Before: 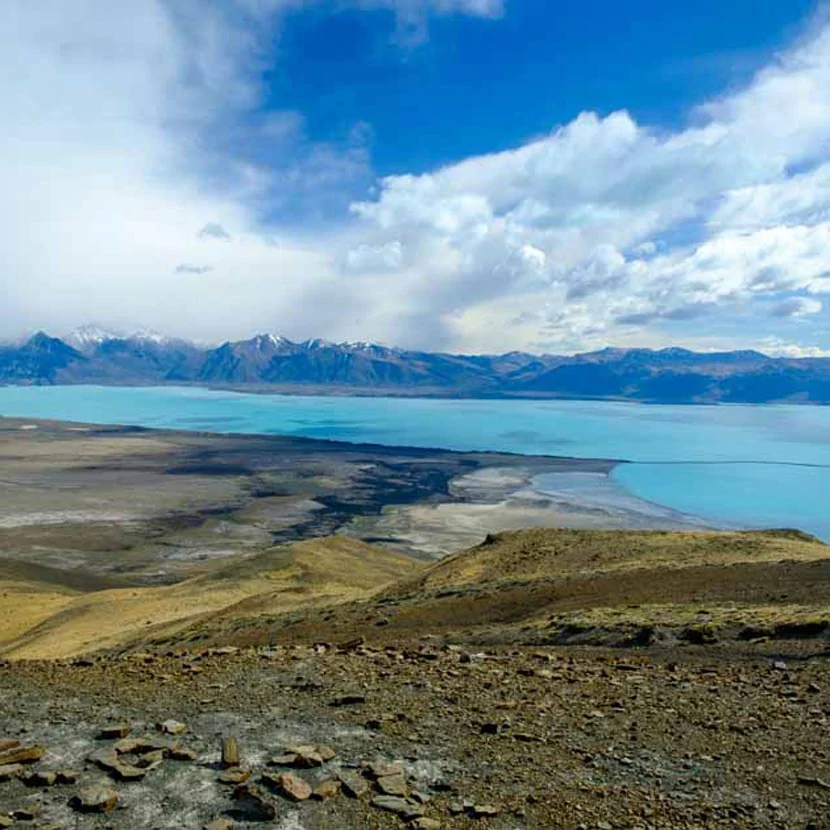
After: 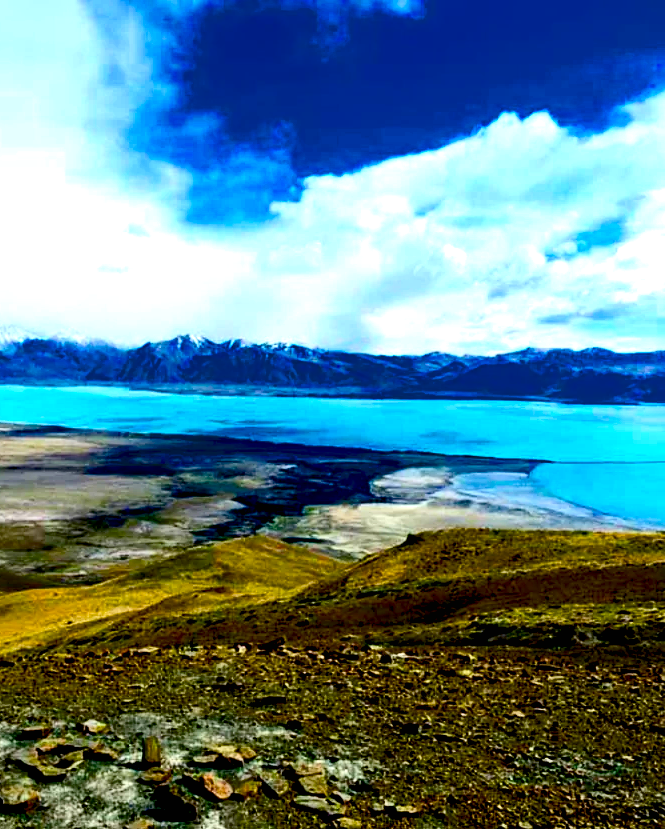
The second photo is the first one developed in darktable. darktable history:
color balance rgb: perceptual saturation grading › global saturation 29.959%, global vibrance -1.063%, saturation formula JzAzBz (2021)
local contrast: mode bilateral grid, contrast 99, coarseness 99, detail 95%, midtone range 0.2
crop and rotate: left 9.583%, right 10.254%
exposure: black level correction 0.036, exposure 0.906 EV, compensate highlight preservation false
contrast brightness saturation: contrast 0.209, brightness -0.11, saturation 0.211
